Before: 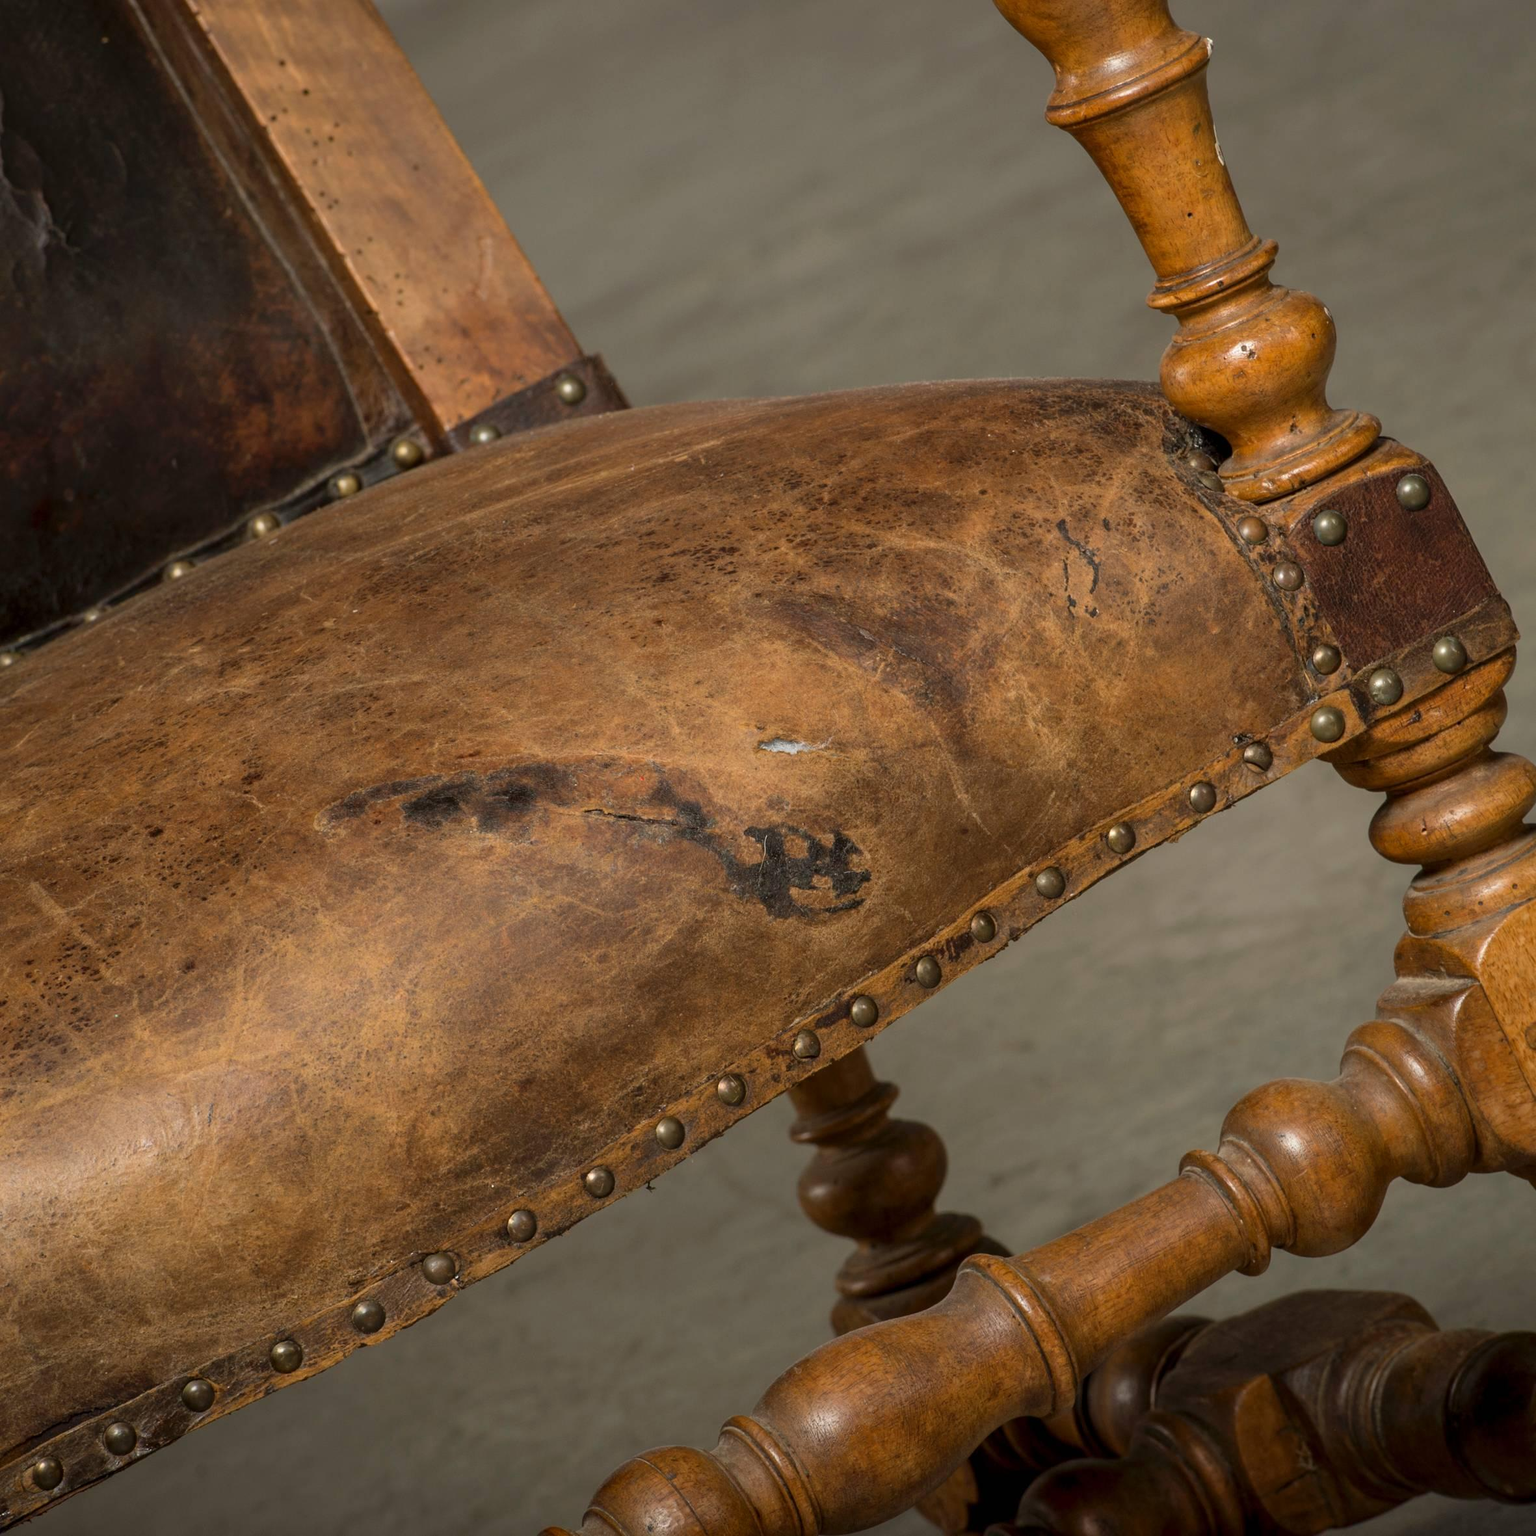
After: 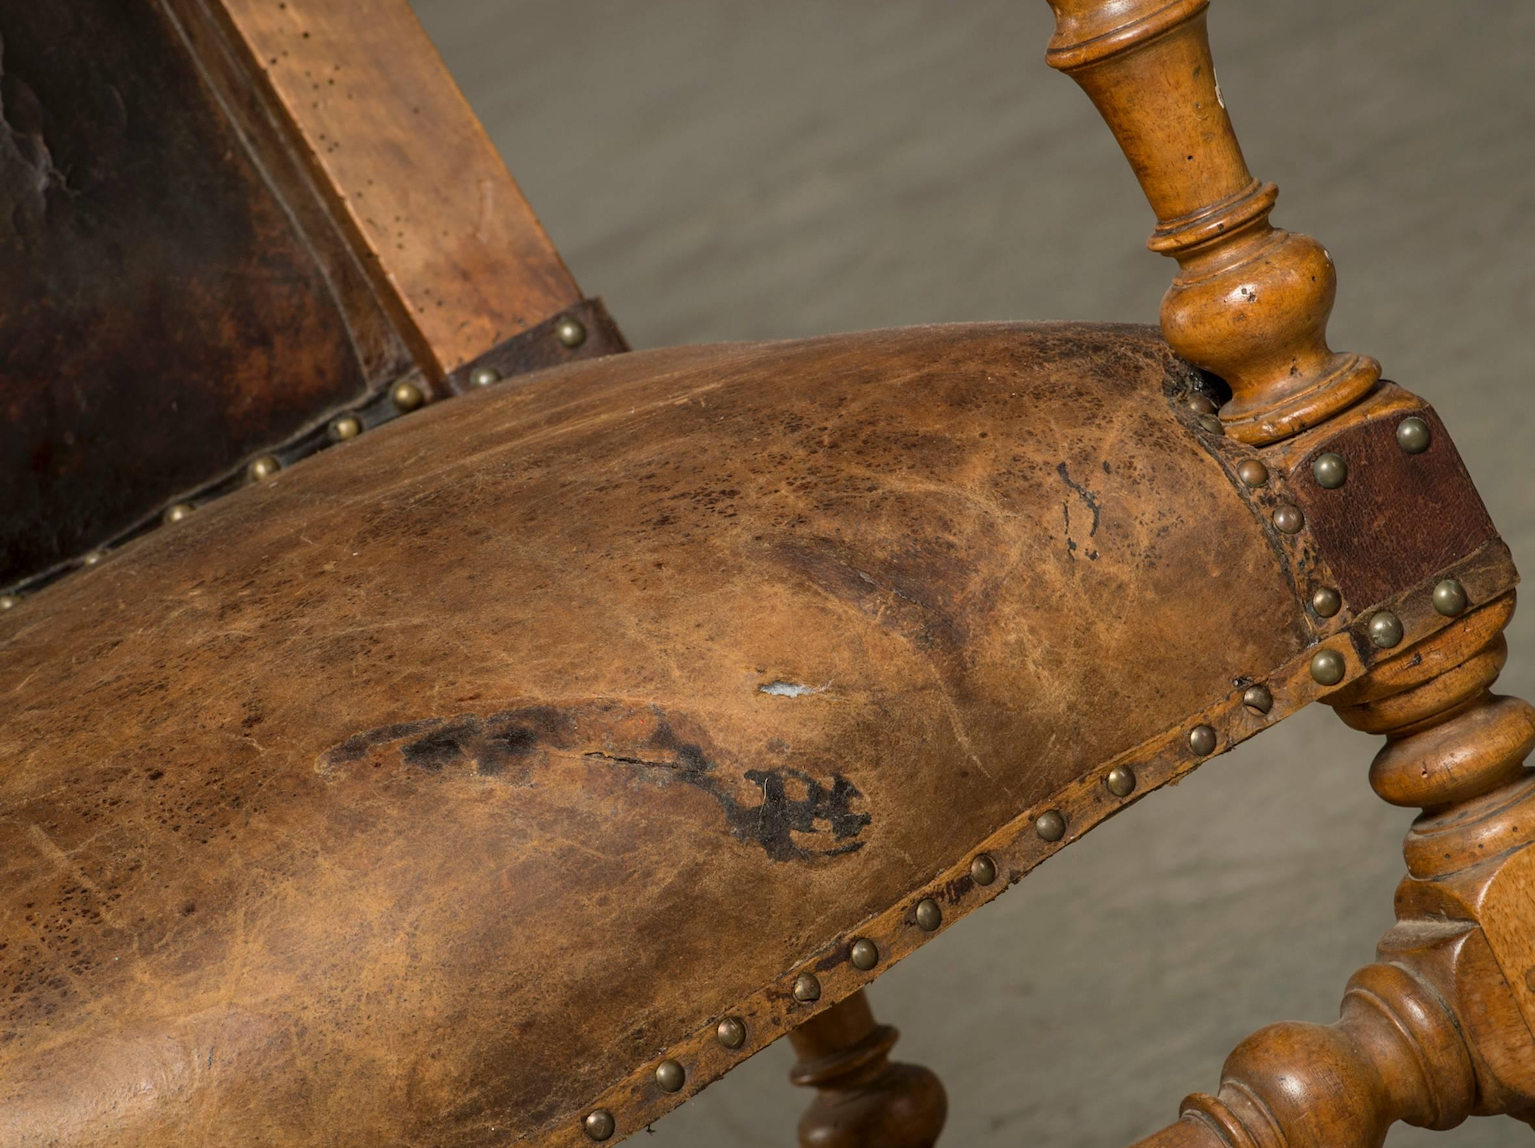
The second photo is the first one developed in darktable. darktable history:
crop: top 3.751%, bottom 21.465%
